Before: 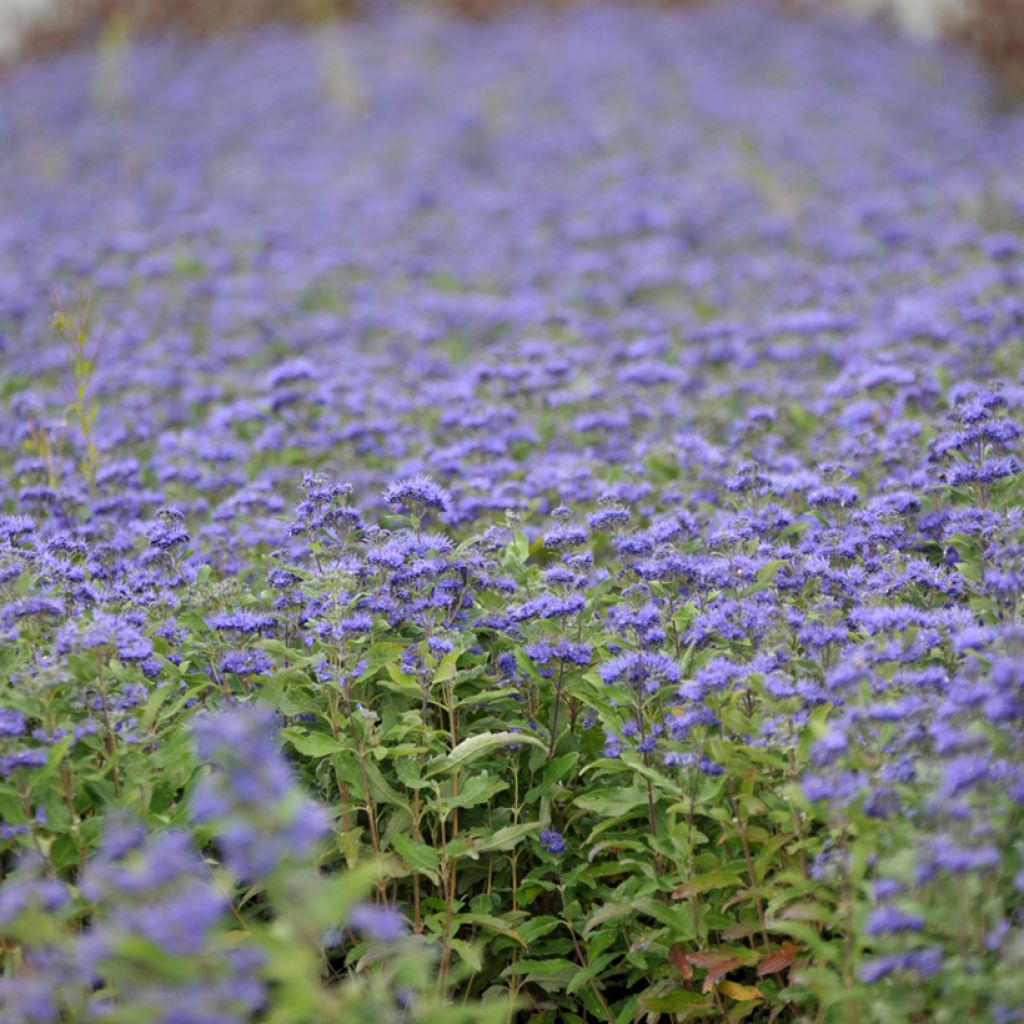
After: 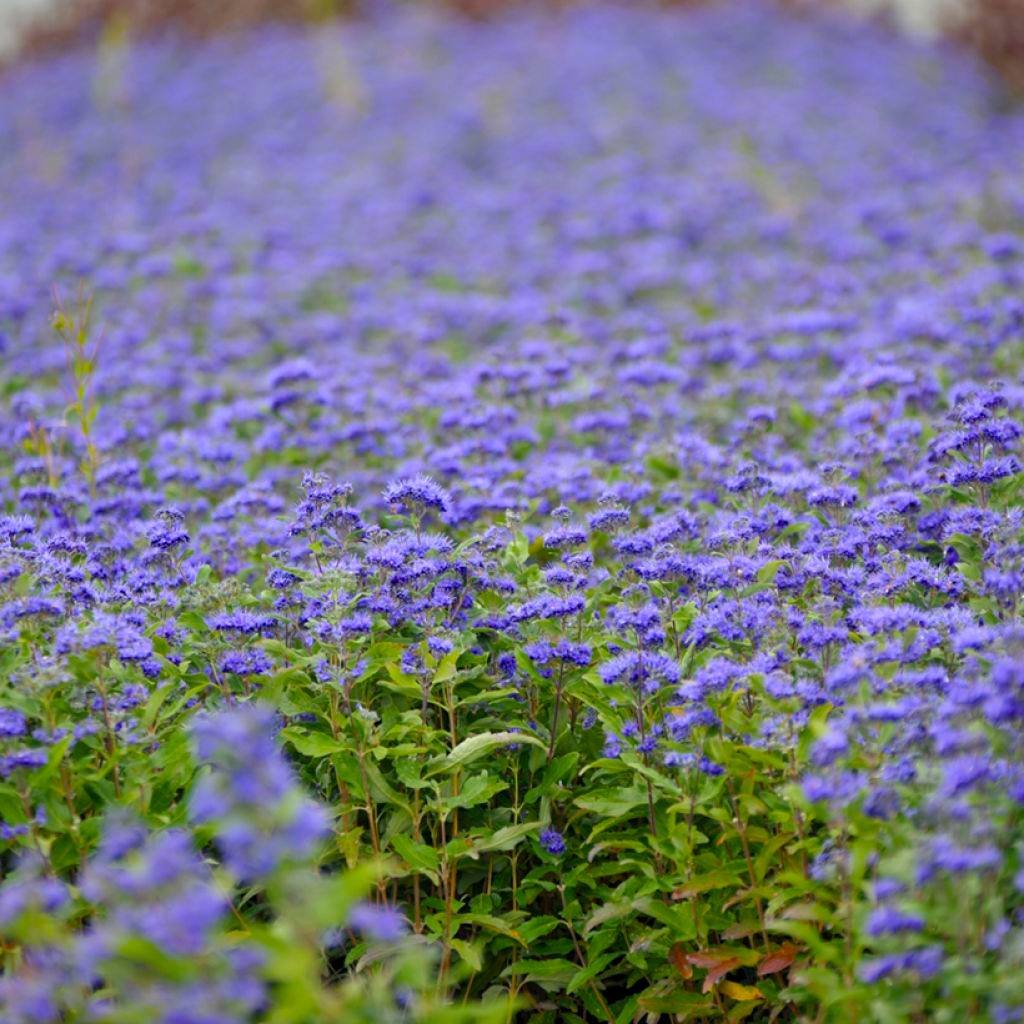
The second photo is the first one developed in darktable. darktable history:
color balance rgb: shadows lift › luminance -21.642%, shadows lift › chroma 6.515%, shadows lift › hue 272.72°, linear chroma grading › global chroma 1.852%, linear chroma grading › mid-tones -1.053%, perceptual saturation grading › global saturation 35.937%, perceptual saturation grading › shadows 36.15%
